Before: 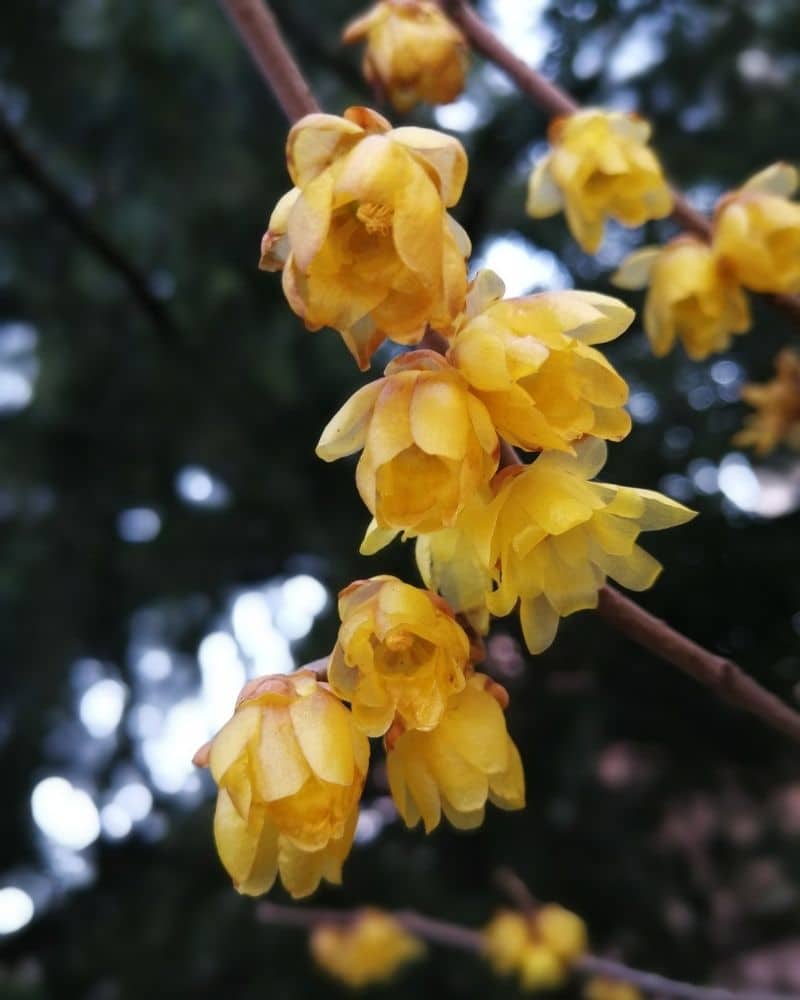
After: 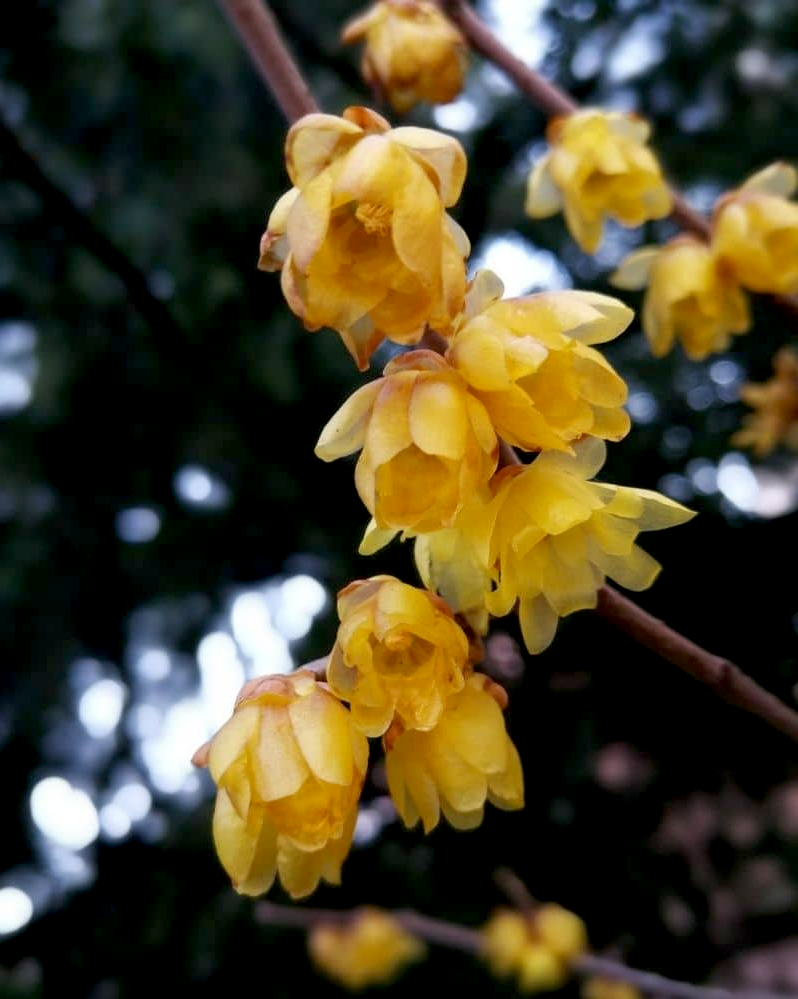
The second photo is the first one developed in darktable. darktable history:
exposure: black level correction 0.009, compensate highlight preservation false
crop and rotate: left 0.126%
